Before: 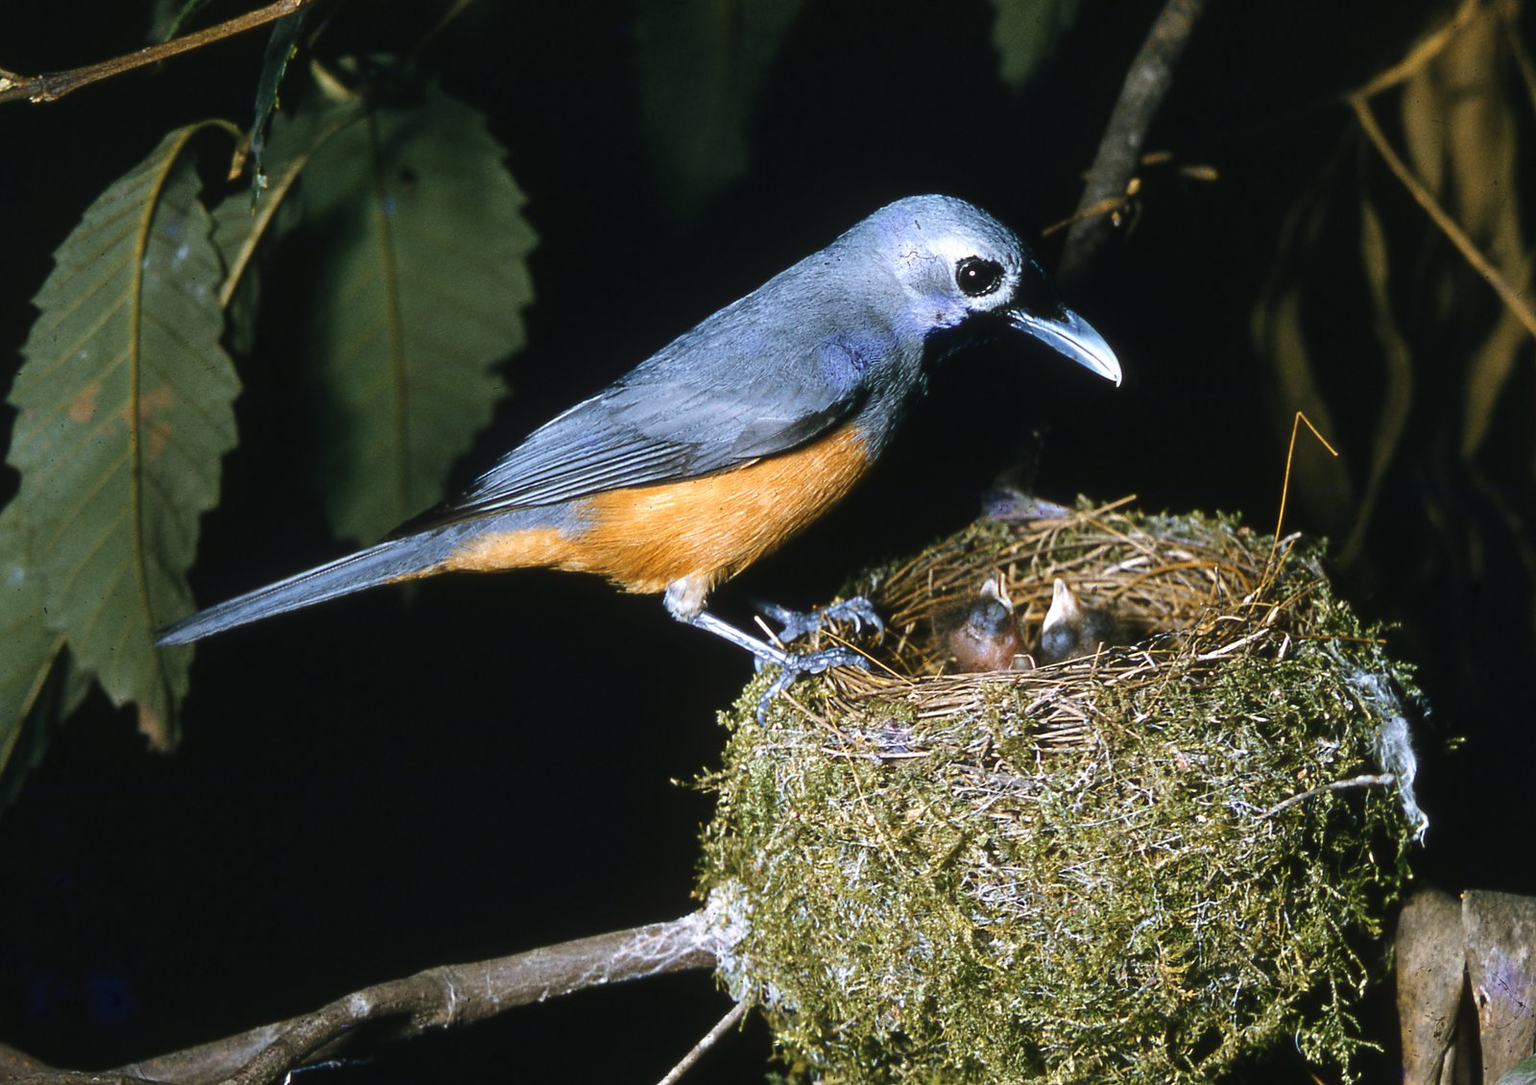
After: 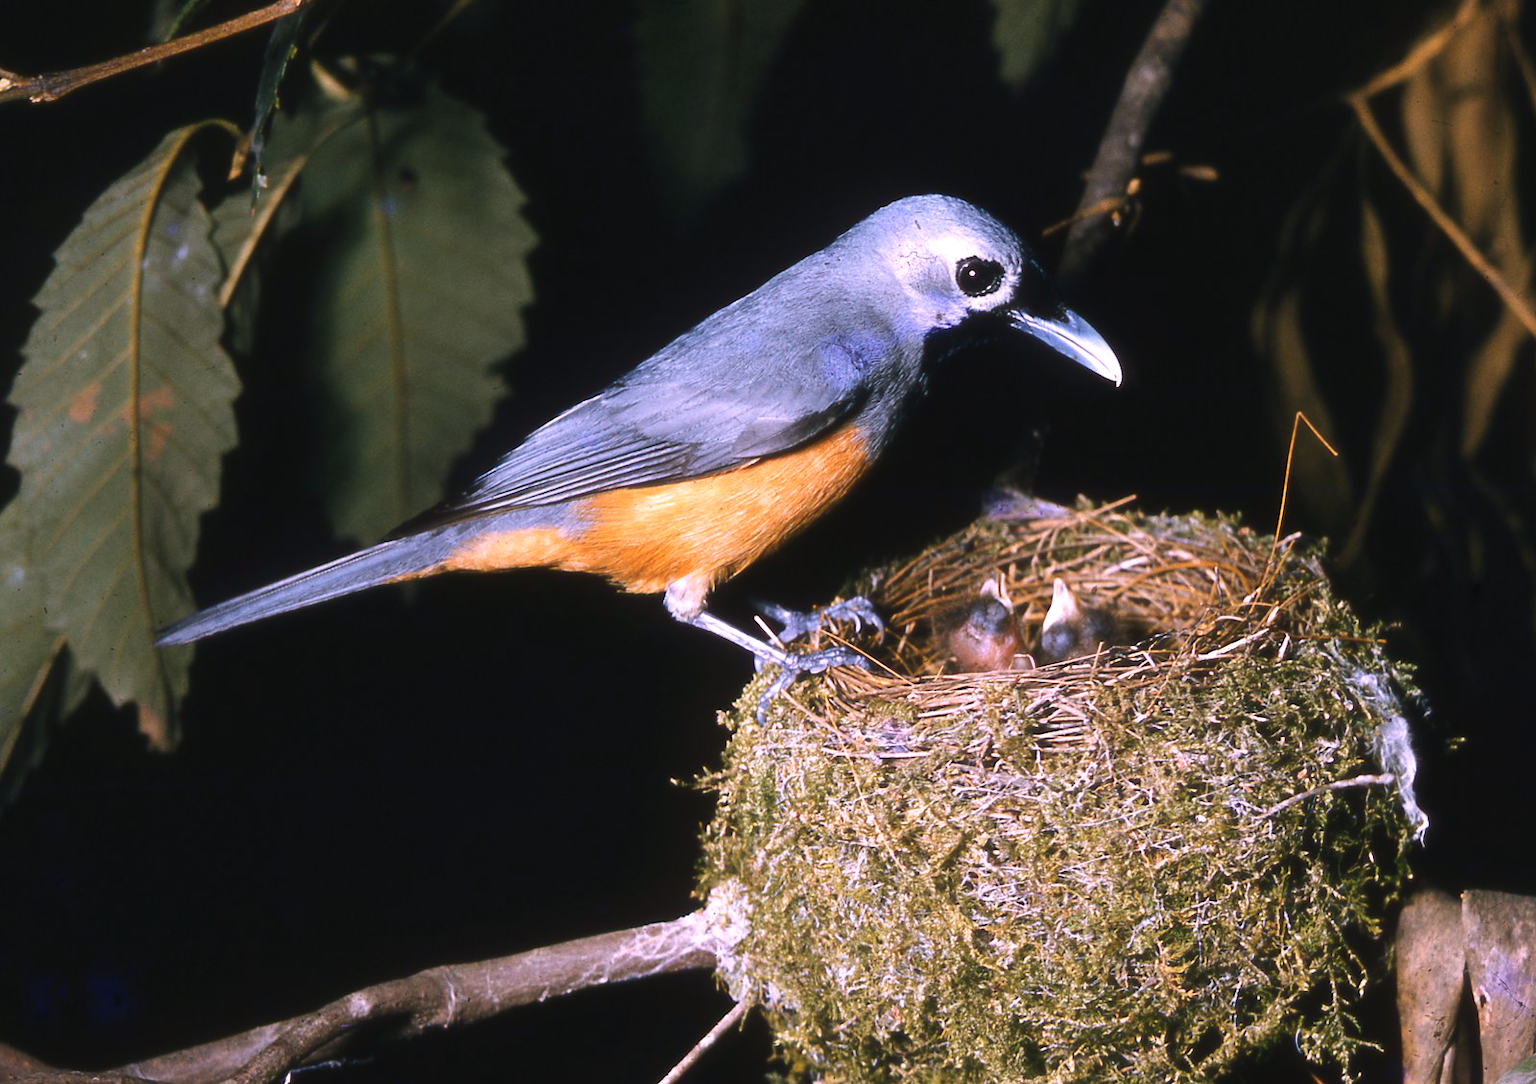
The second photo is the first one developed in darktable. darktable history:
white balance: red 1.188, blue 1.11
contrast equalizer: octaves 7, y [[0.502, 0.505, 0.512, 0.529, 0.564, 0.588], [0.5 ×6], [0.502, 0.505, 0.512, 0.529, 0.564, 0.588], [0, 0.001, 0.001, 0.004, 0.008, 0.011], [0, 0.001, 0.001, 0.004, 0.008, 0.011]], mix -1
contrast brightness saturation: saturation -0.05
levels: levels [0, 0.48, 0.961]
